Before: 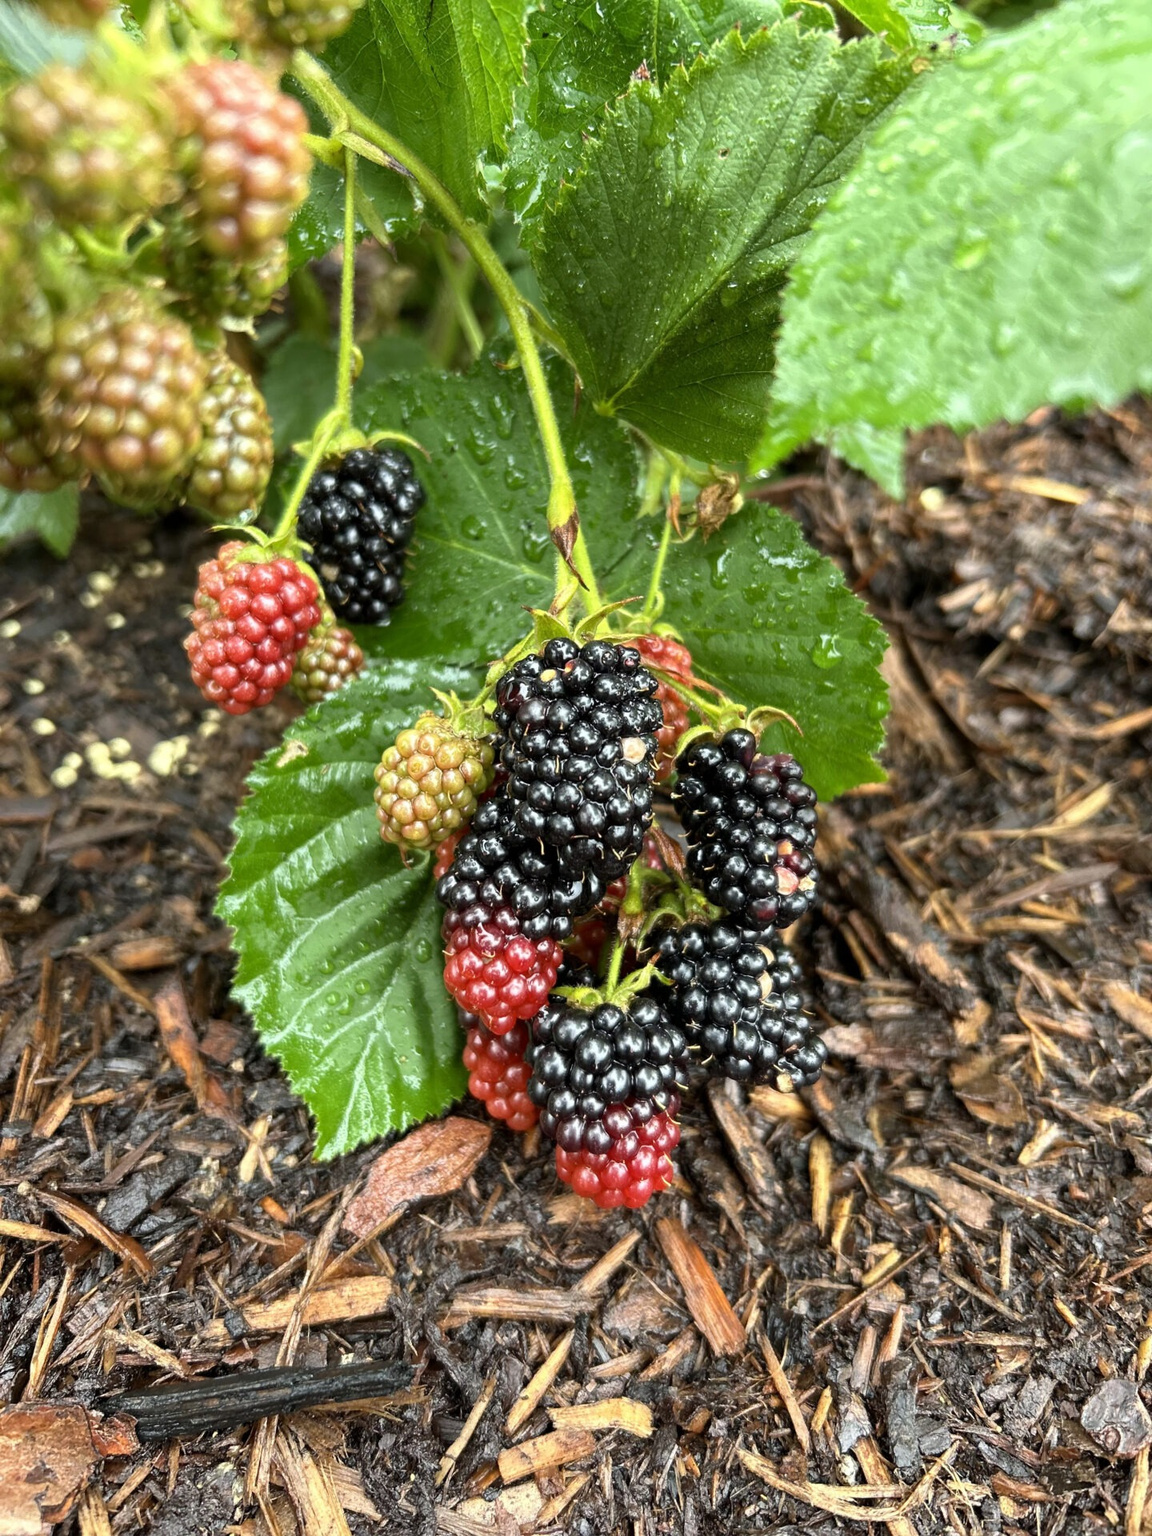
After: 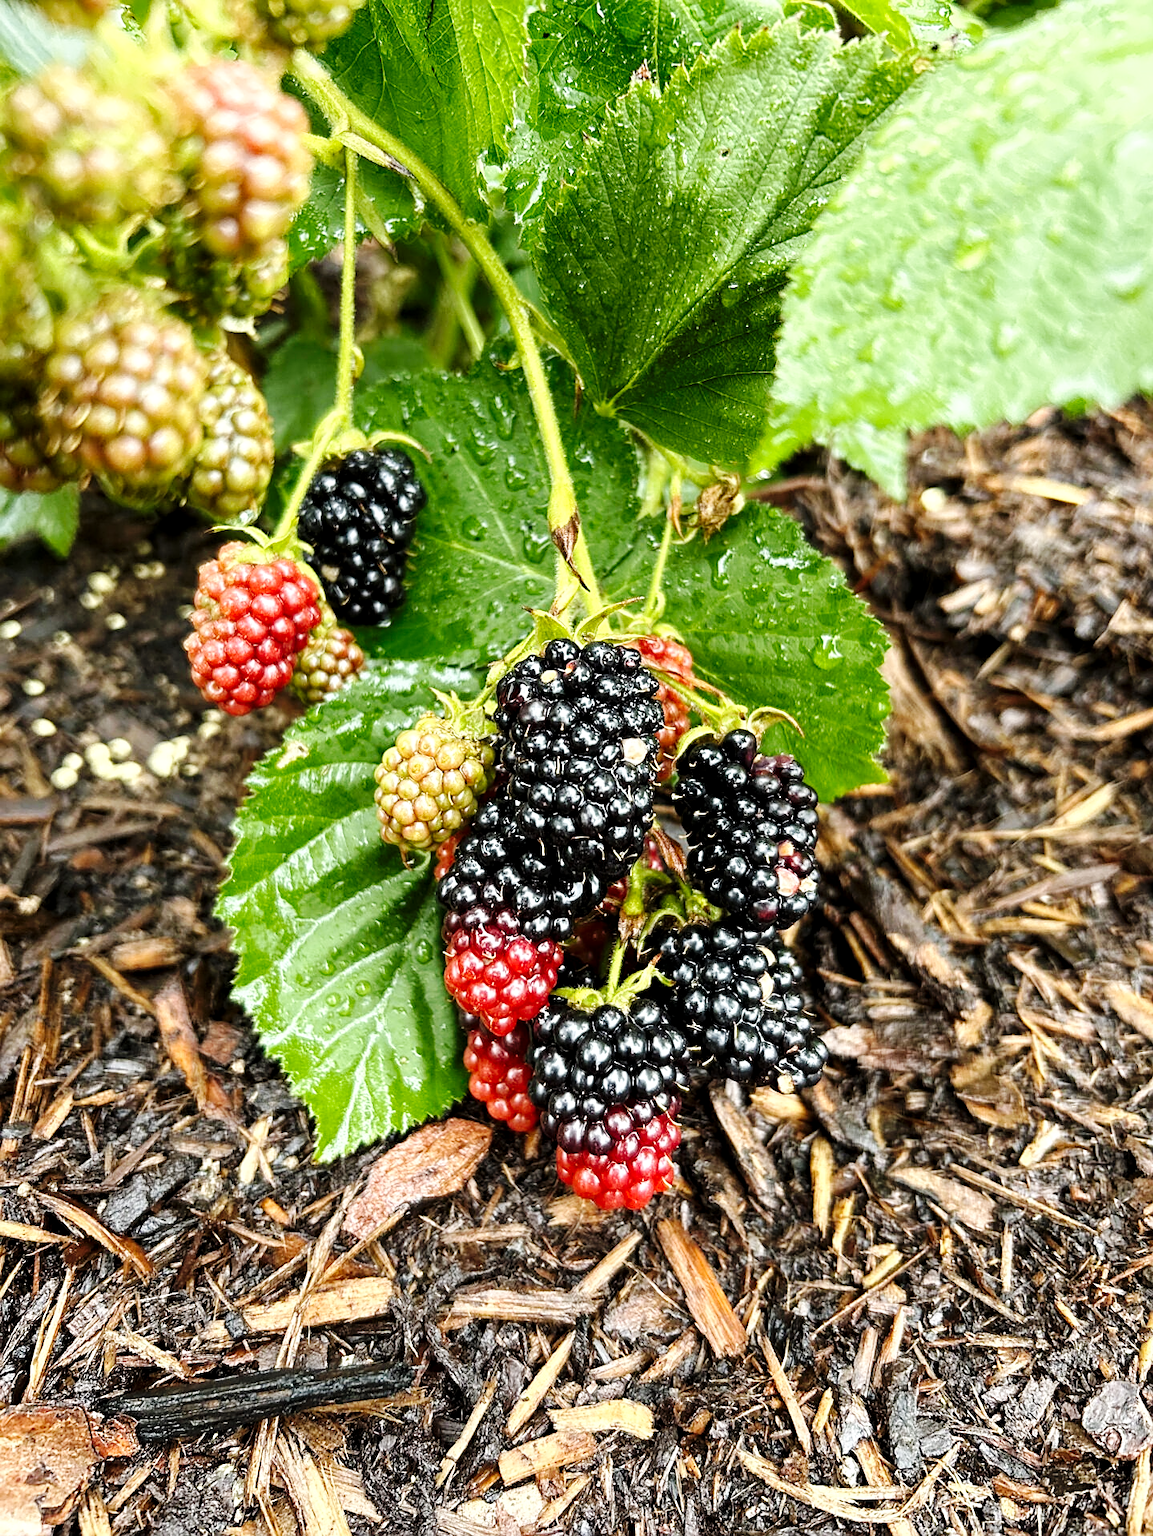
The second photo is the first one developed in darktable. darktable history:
base curve: curves: ch0 [(0, 0) (0.036, 0.025) (0.121, 0.166) (0.206, 0.329) (0.605, 0.79) (1, 1)], preserve colors none
local contrast: highlights 106%, shadows 102%, detail 119%, midtone range 0.2
sharpen: on, module defaults
crop: bottom 0.068%
